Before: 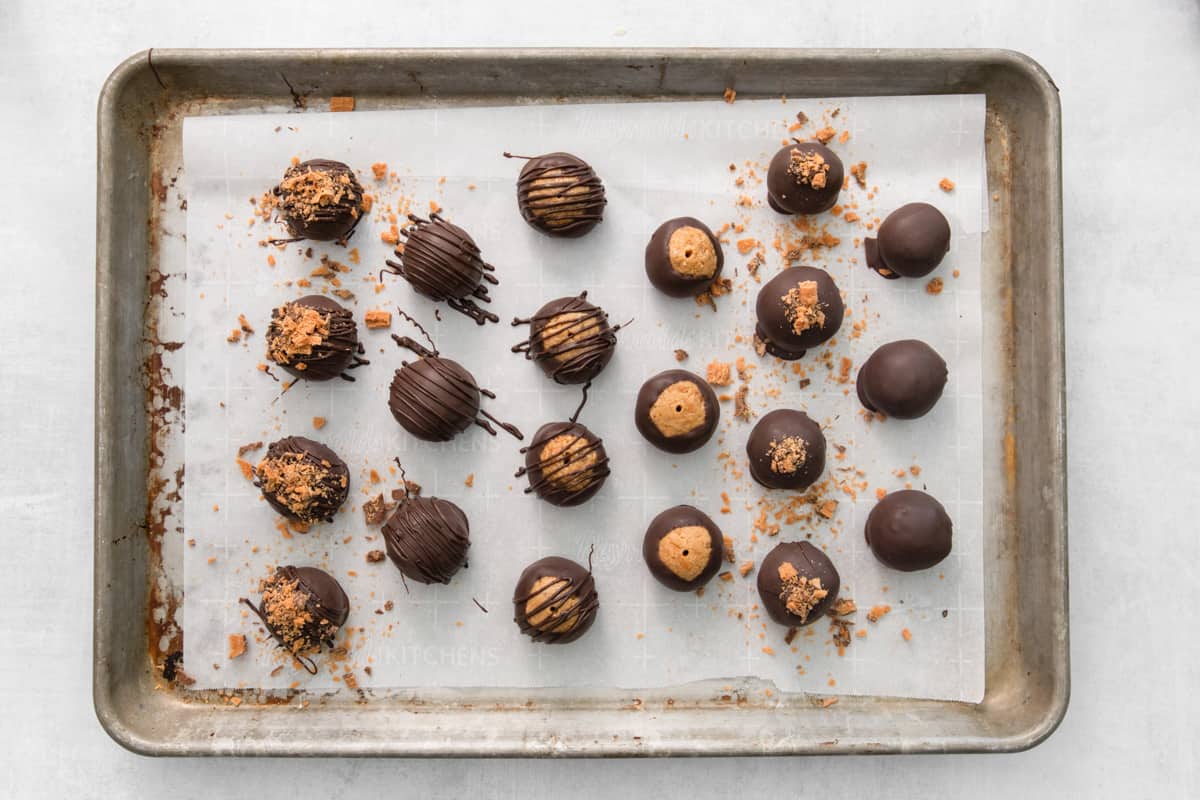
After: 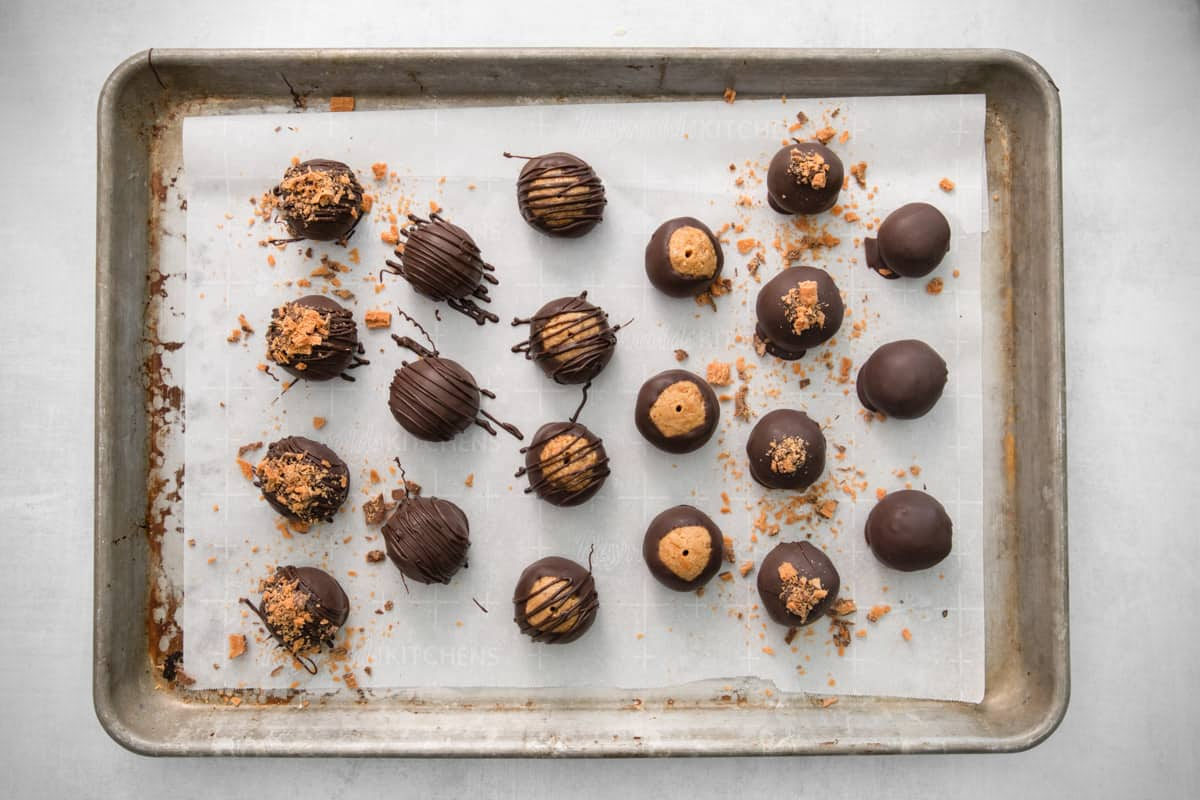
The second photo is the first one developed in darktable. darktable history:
vignetting: width/height ratio 1.095, dithering 8-bit output, unbound false
